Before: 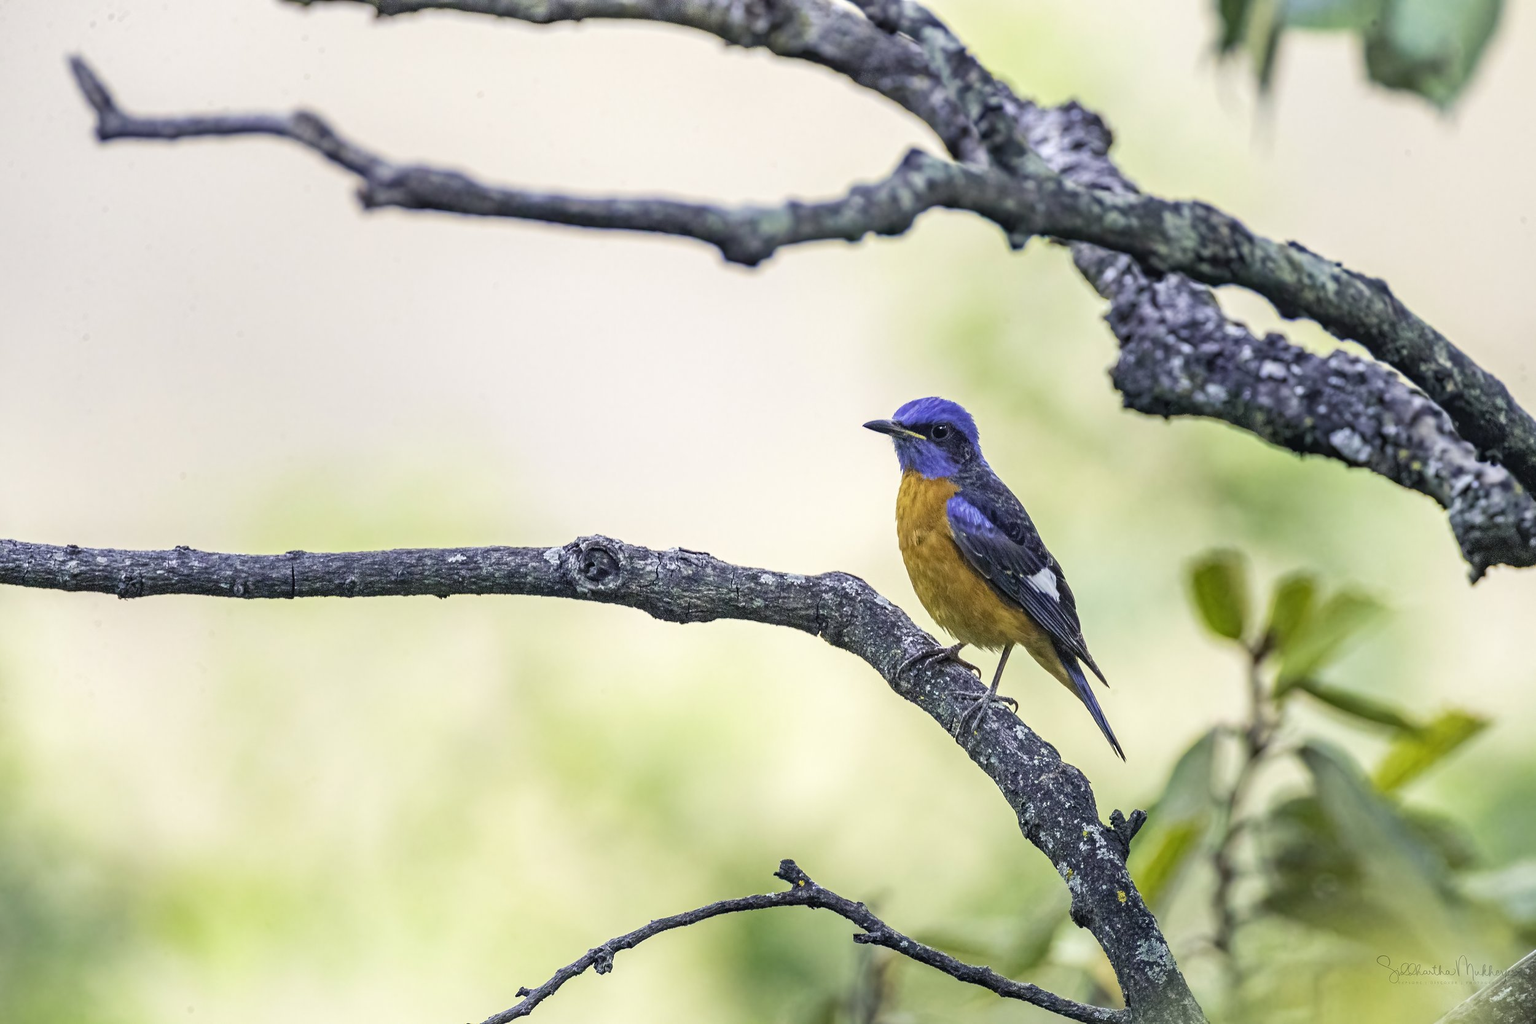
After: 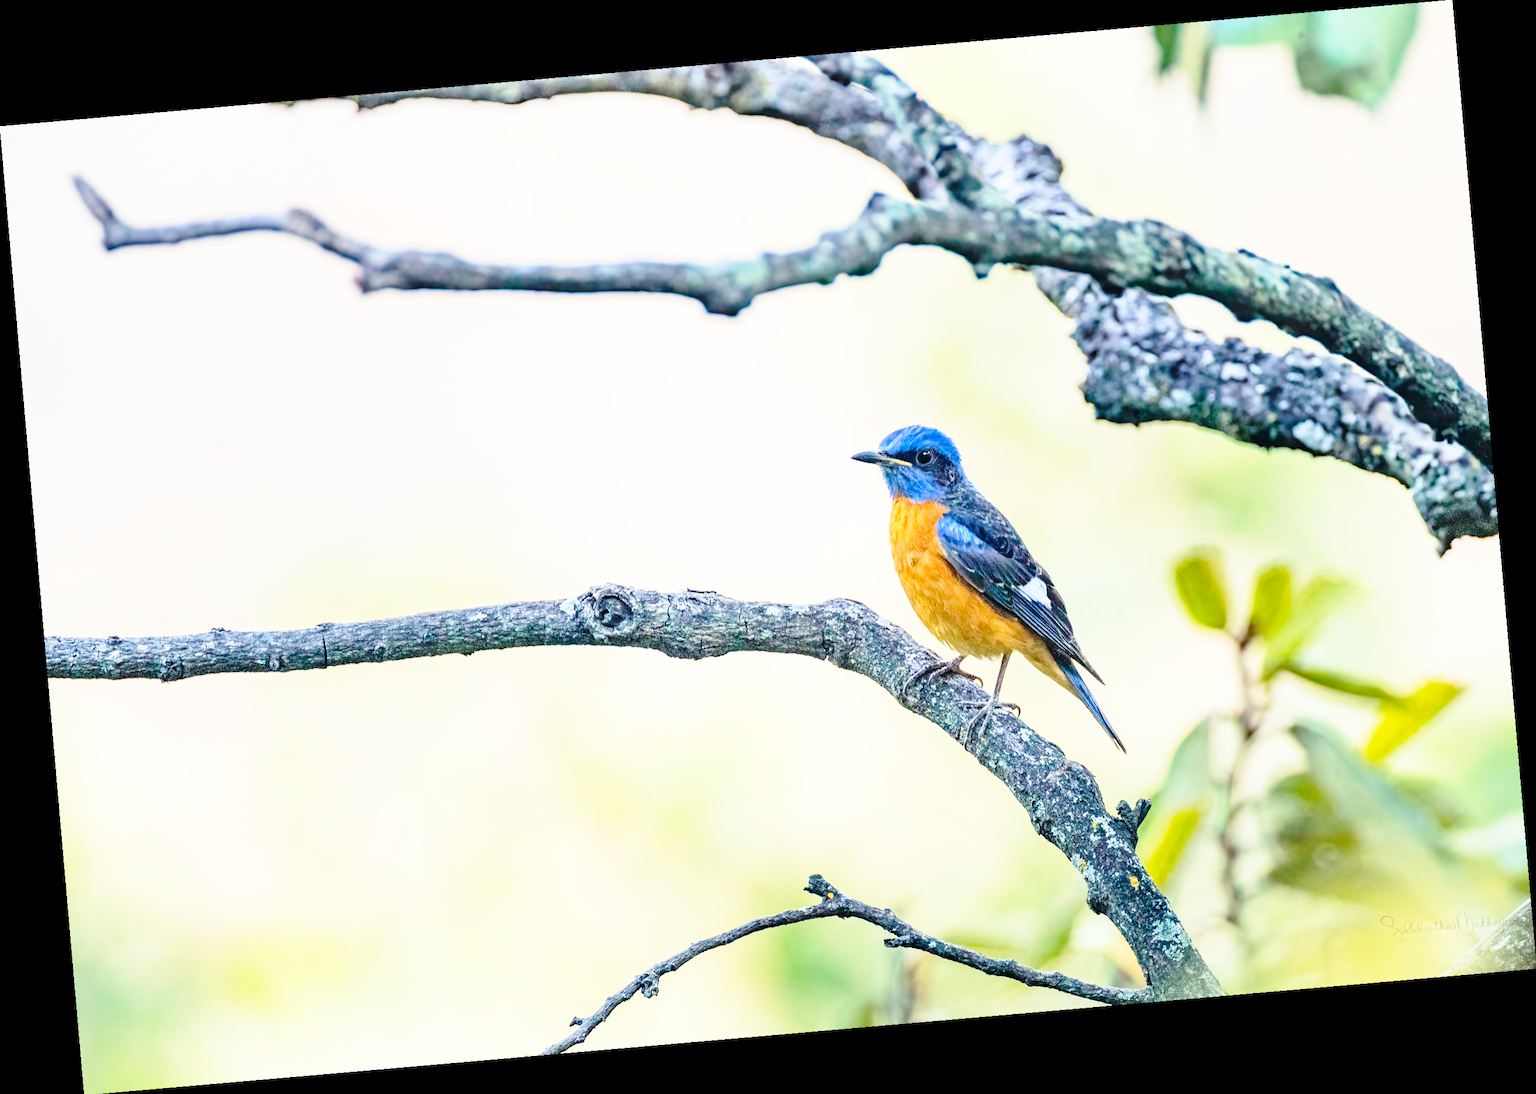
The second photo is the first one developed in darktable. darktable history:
base curve: curves: ch0 [(0, 0) (0.028, 0.03) (0.121, 0.232) (0.46, 0.748) (0.859, 0.968) (1, 1)], preserve colors none
contrast brightness saturation: contrast 0.15, brightness 0.05
rotate and perspective: rotation -4.98°, automatic cropping off
white balance: red 0.986, blue 1.01
